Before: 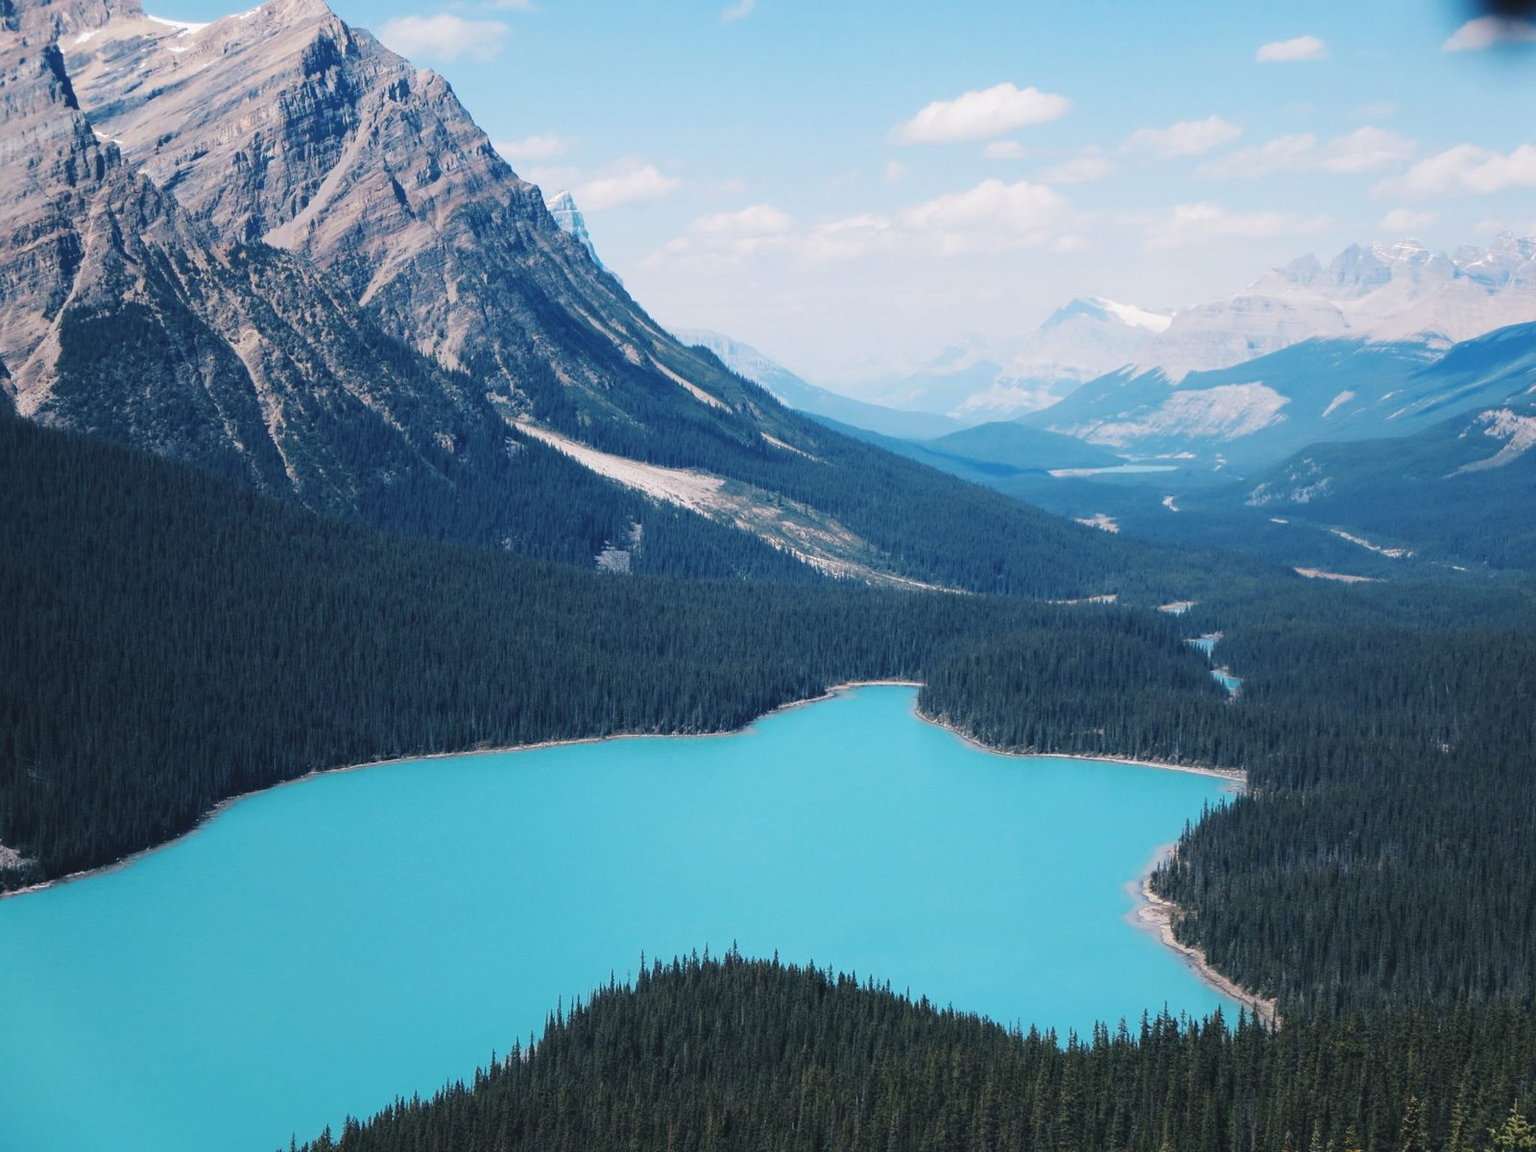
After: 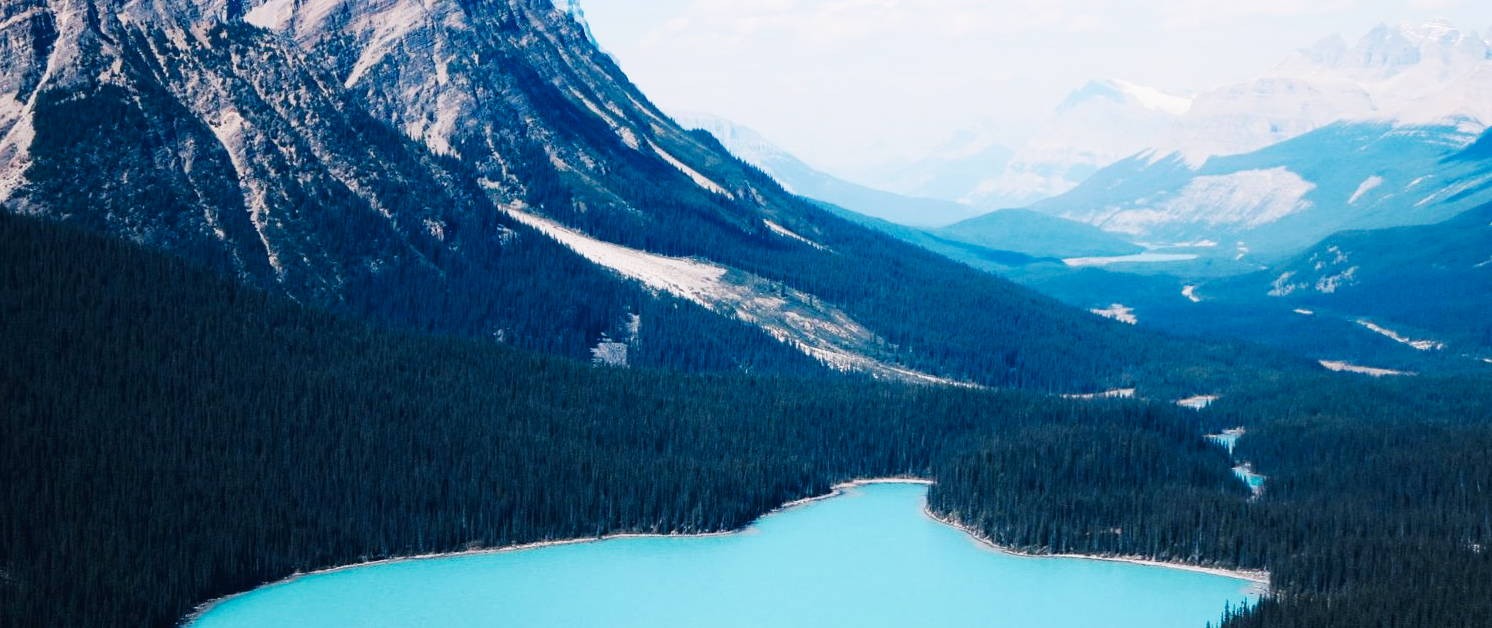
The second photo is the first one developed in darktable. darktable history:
tone curve: curves: ch0 [(0, 0) (0.003, 0.016) (0.011, 0.016) (0.025, 0.016) (0.044, 0.016) (0.069, 0.016) (0.1, 0.026) (0.136, 0.047) (0.177, 0.088) (0.224, 0.14) (0.277, 0.2) (0.335, 0.276) (0.399, 0.37) (0.468, 0.47) (0.543, 0.583) (0.623, 0.698) (0.709, 0.779) (0.801, 0.858) (0.898, 0.929) (1, 1)], preserve colors none
crop: left 1.828%, top 19.27%, right 4.885%, bottom 28.333%
shadows and highlights: shadows 0.289, highlights 41.8
